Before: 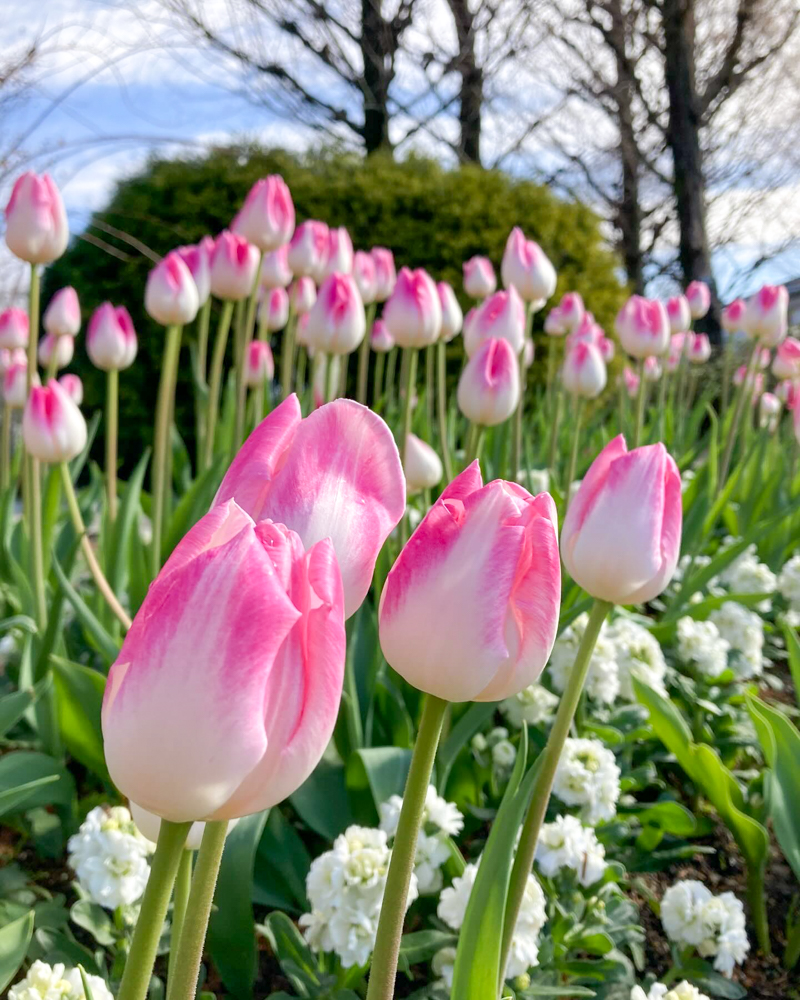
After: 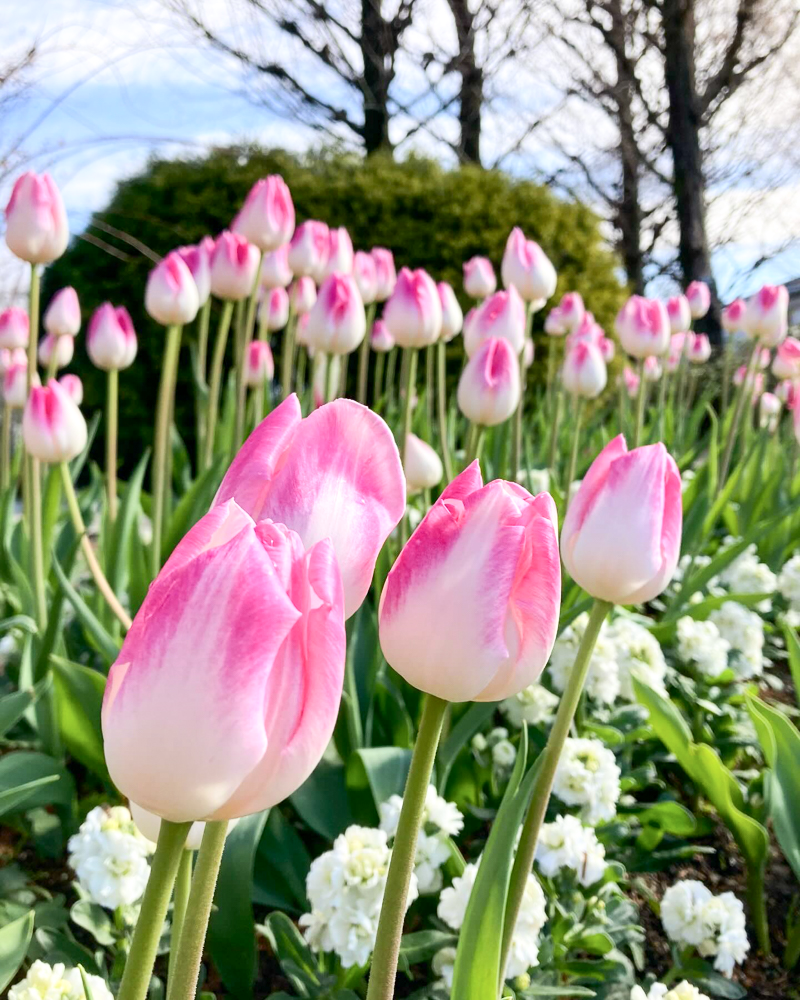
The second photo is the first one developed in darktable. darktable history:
contrast brightness saturation: contrast 0.24, brightness 0.09
